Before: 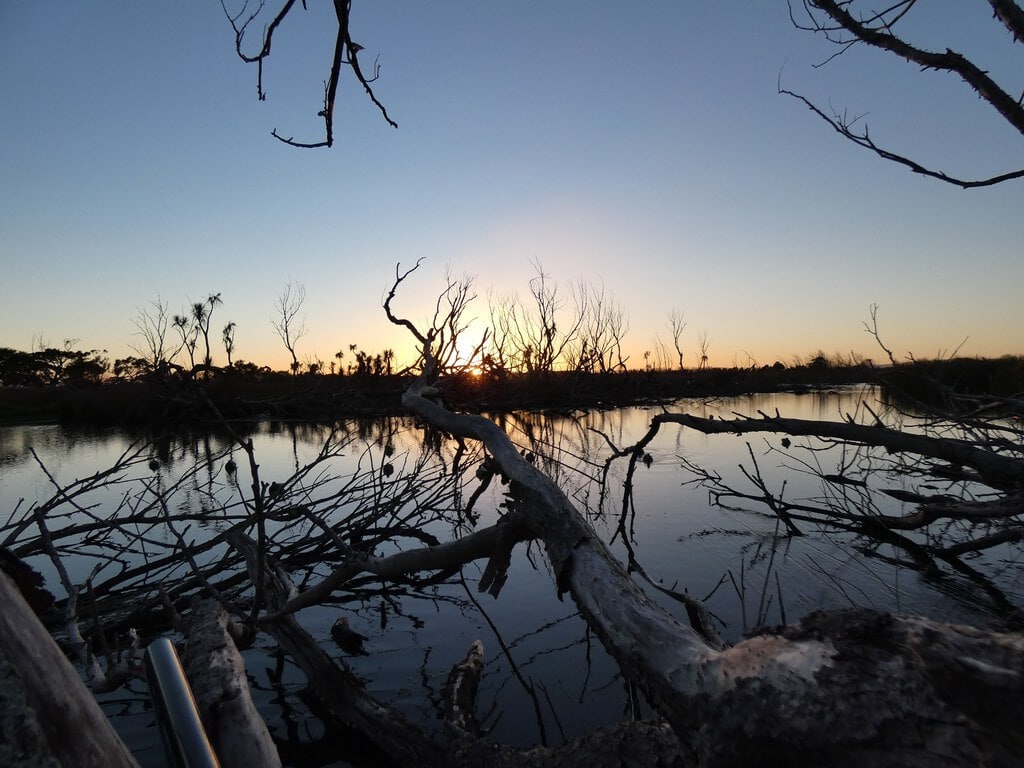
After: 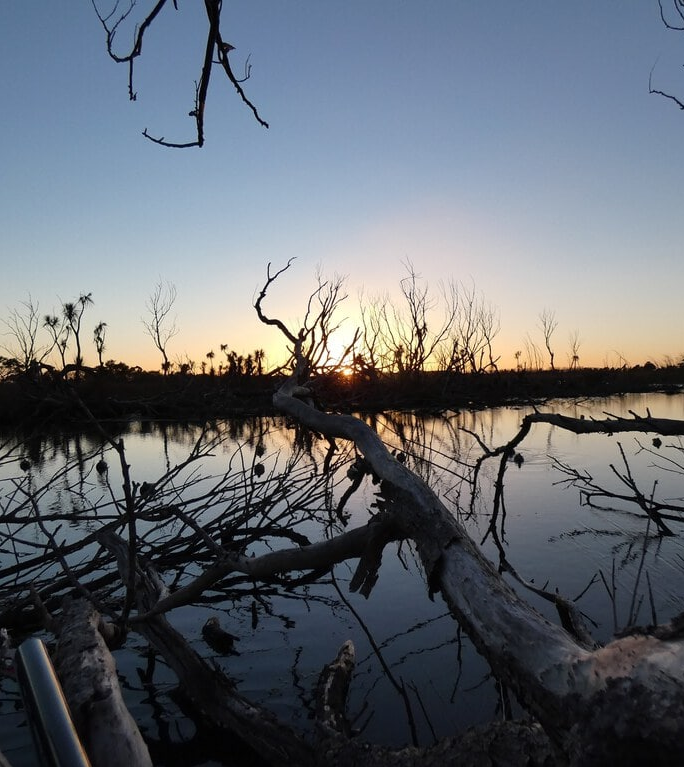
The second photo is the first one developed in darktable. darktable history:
crop and rotate: left 12.667%, right 20.448%
